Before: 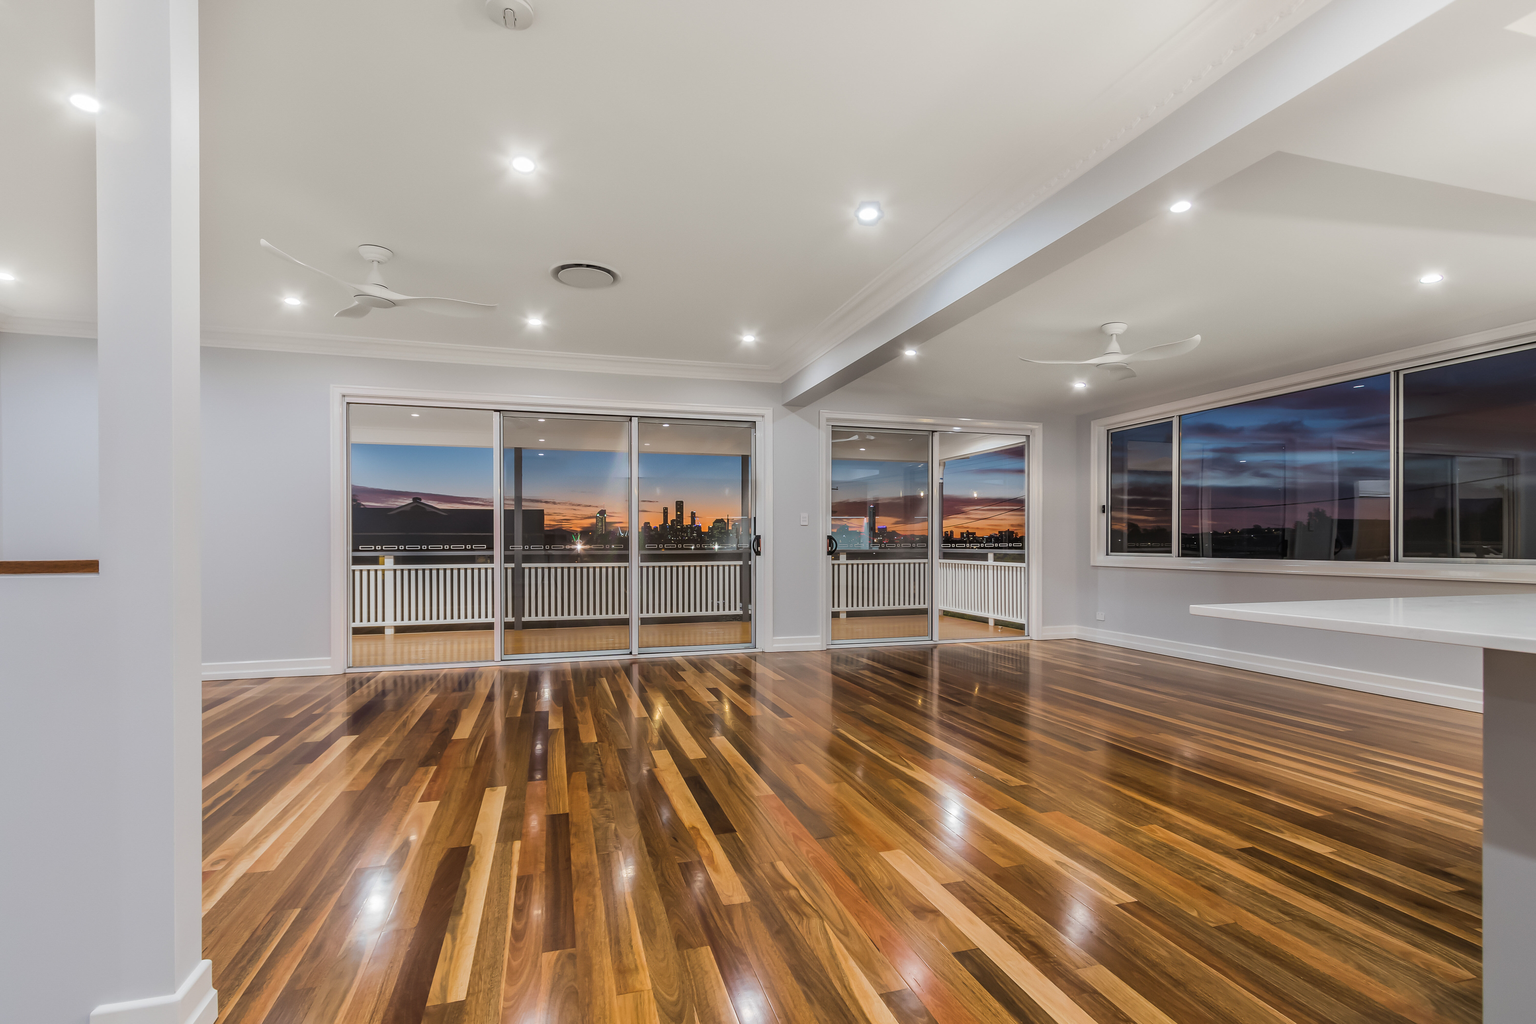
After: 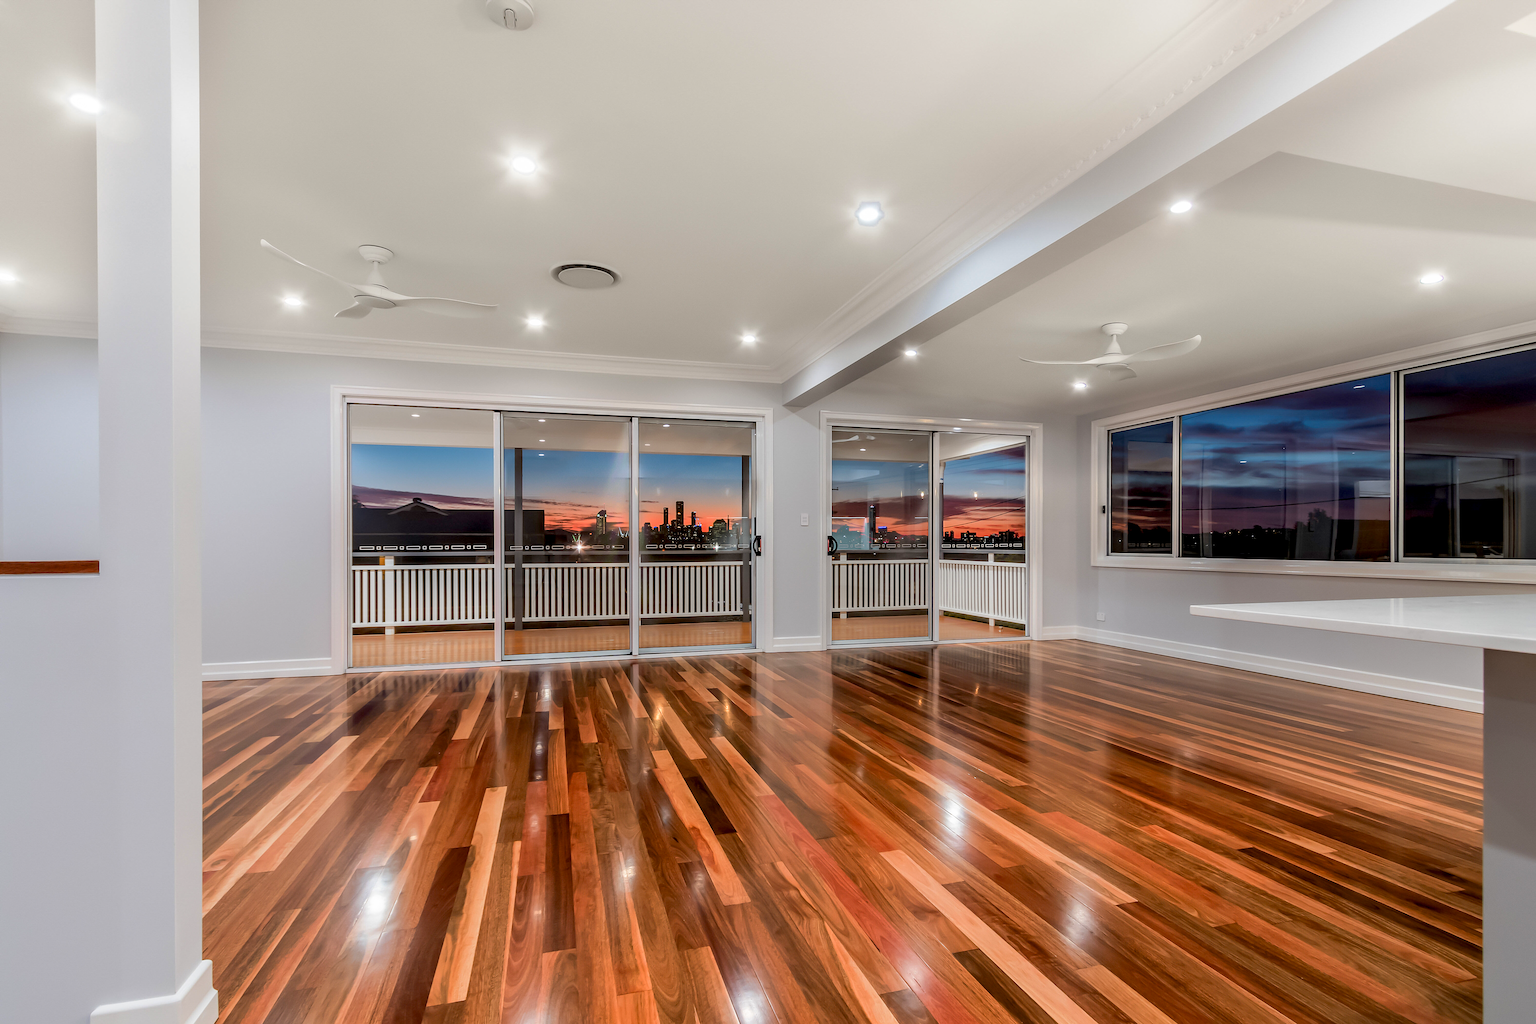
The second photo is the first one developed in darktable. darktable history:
color zones: curves: ch1 [(0.263, 0.53) (0.376, 0.287) (0.487, 0.512) (0.748, 0.547) (1, 0.513)]; ch2 [(0.262, 0.45) (0.751, 0.477)], mix 31.98%
base curve: curves: ch0 [(0.017, 0) (0.425, 0.441) (0.844, 0.933) (1, 1)], preserve colors none
